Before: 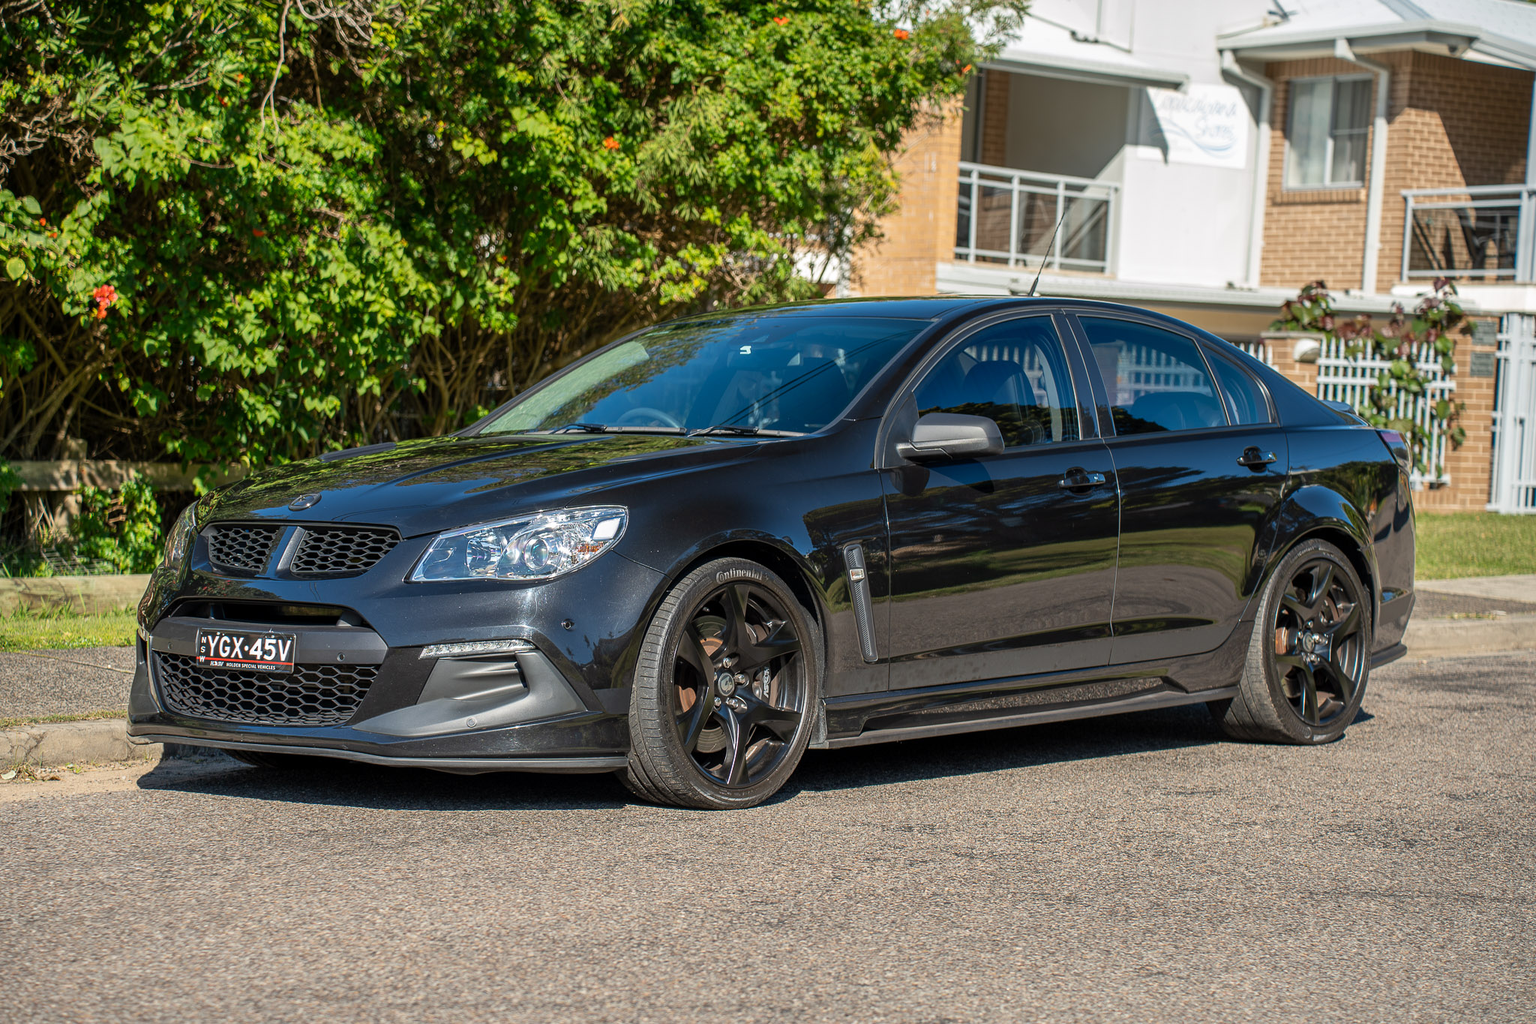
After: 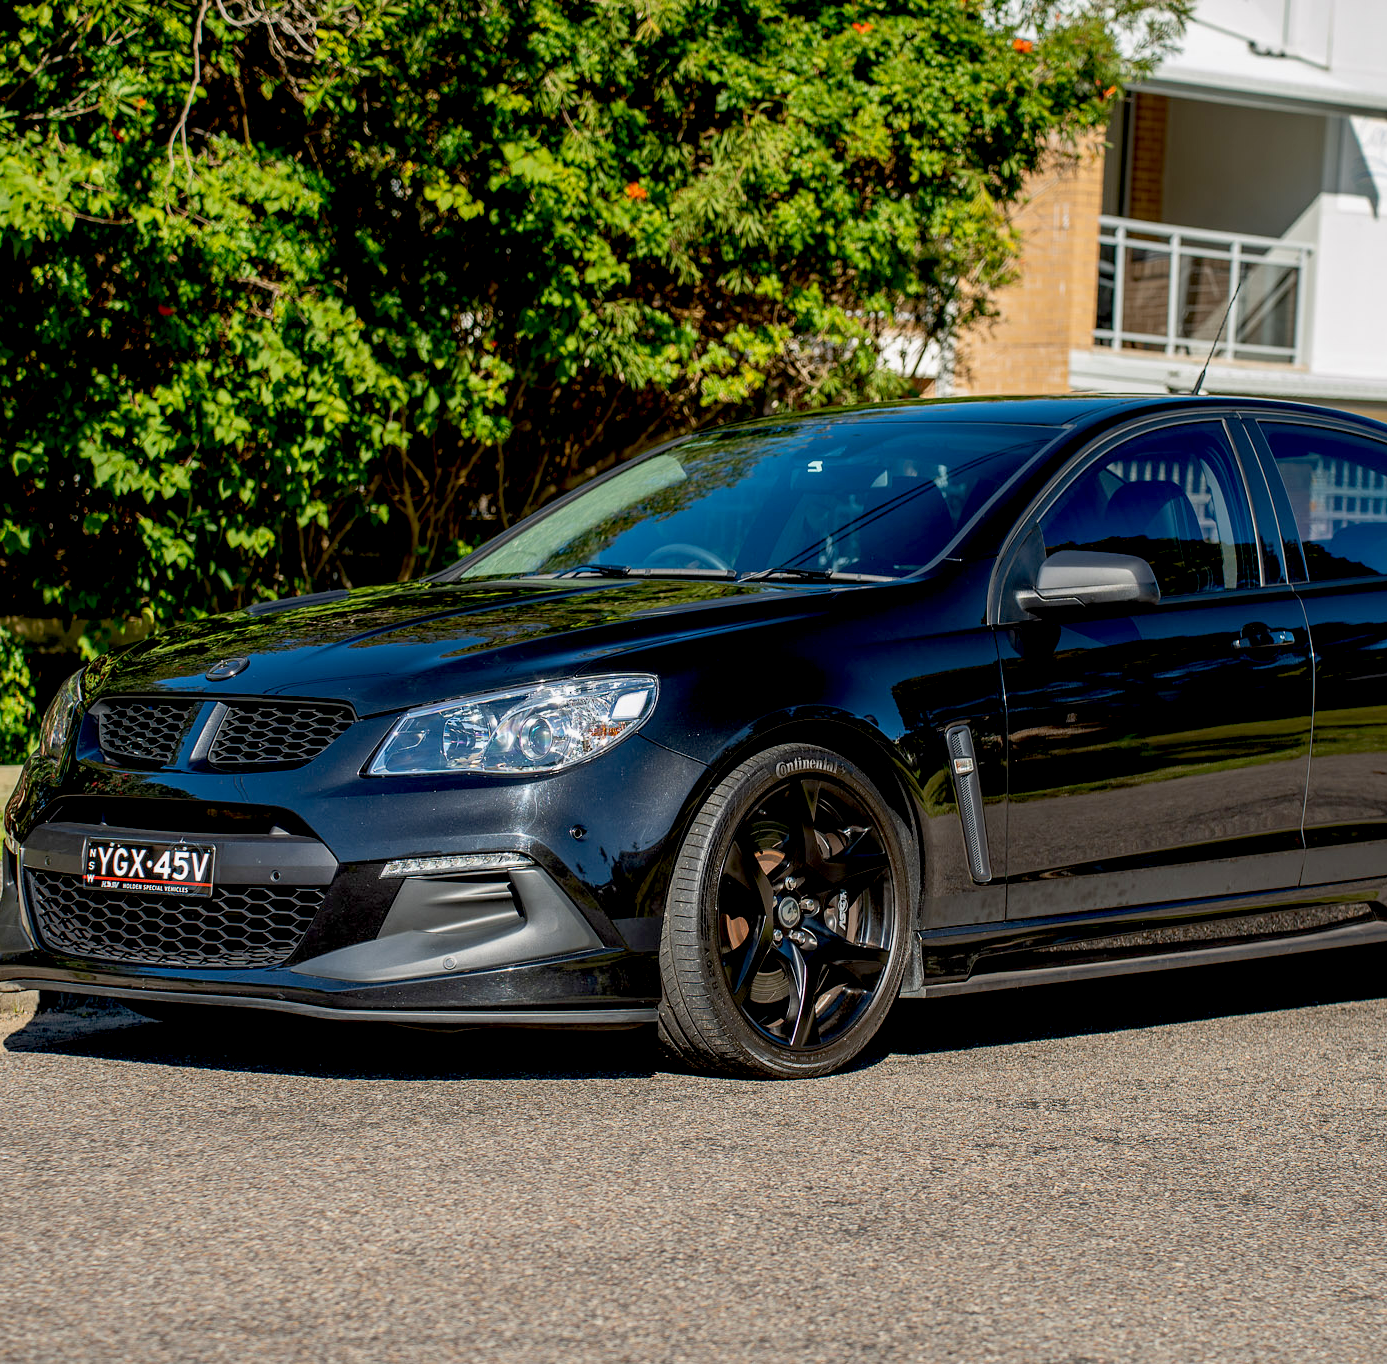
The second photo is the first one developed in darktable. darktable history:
exposure: black level correction 0.027, exposure -0.079 EV, compensate highlight preservation false
crop and rotate: left 8.76%, right 23.5%
